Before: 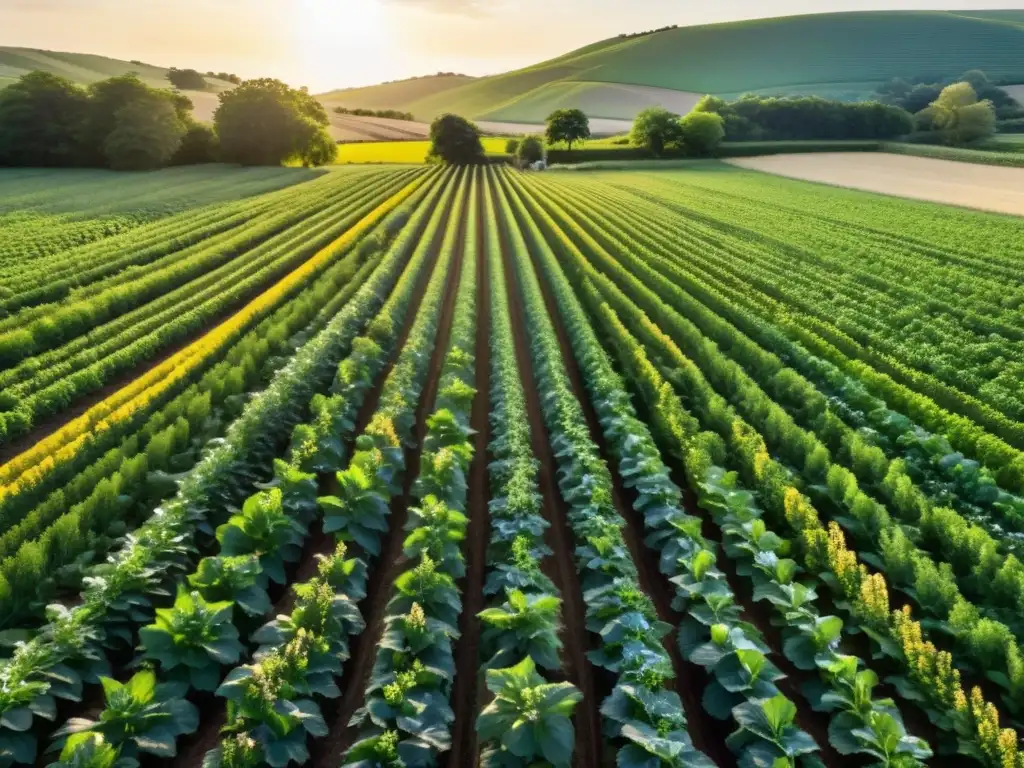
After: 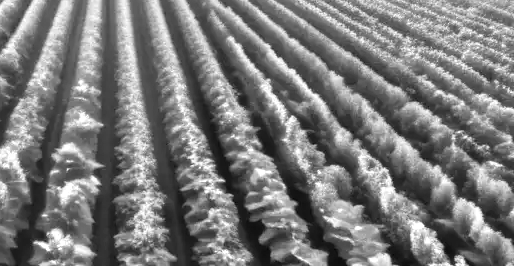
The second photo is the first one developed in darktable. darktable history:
exposure: exposure 0.781 EV, compensate highlight preservation false
color correction: highlights a* 5.3, highlights b* 24.26, shadows a* -15.58, shadows b* 4.02
monochrome: on, module defaults
crop: left 36.607%, top 34.735%, right 13.146%, bottom 30.611%
